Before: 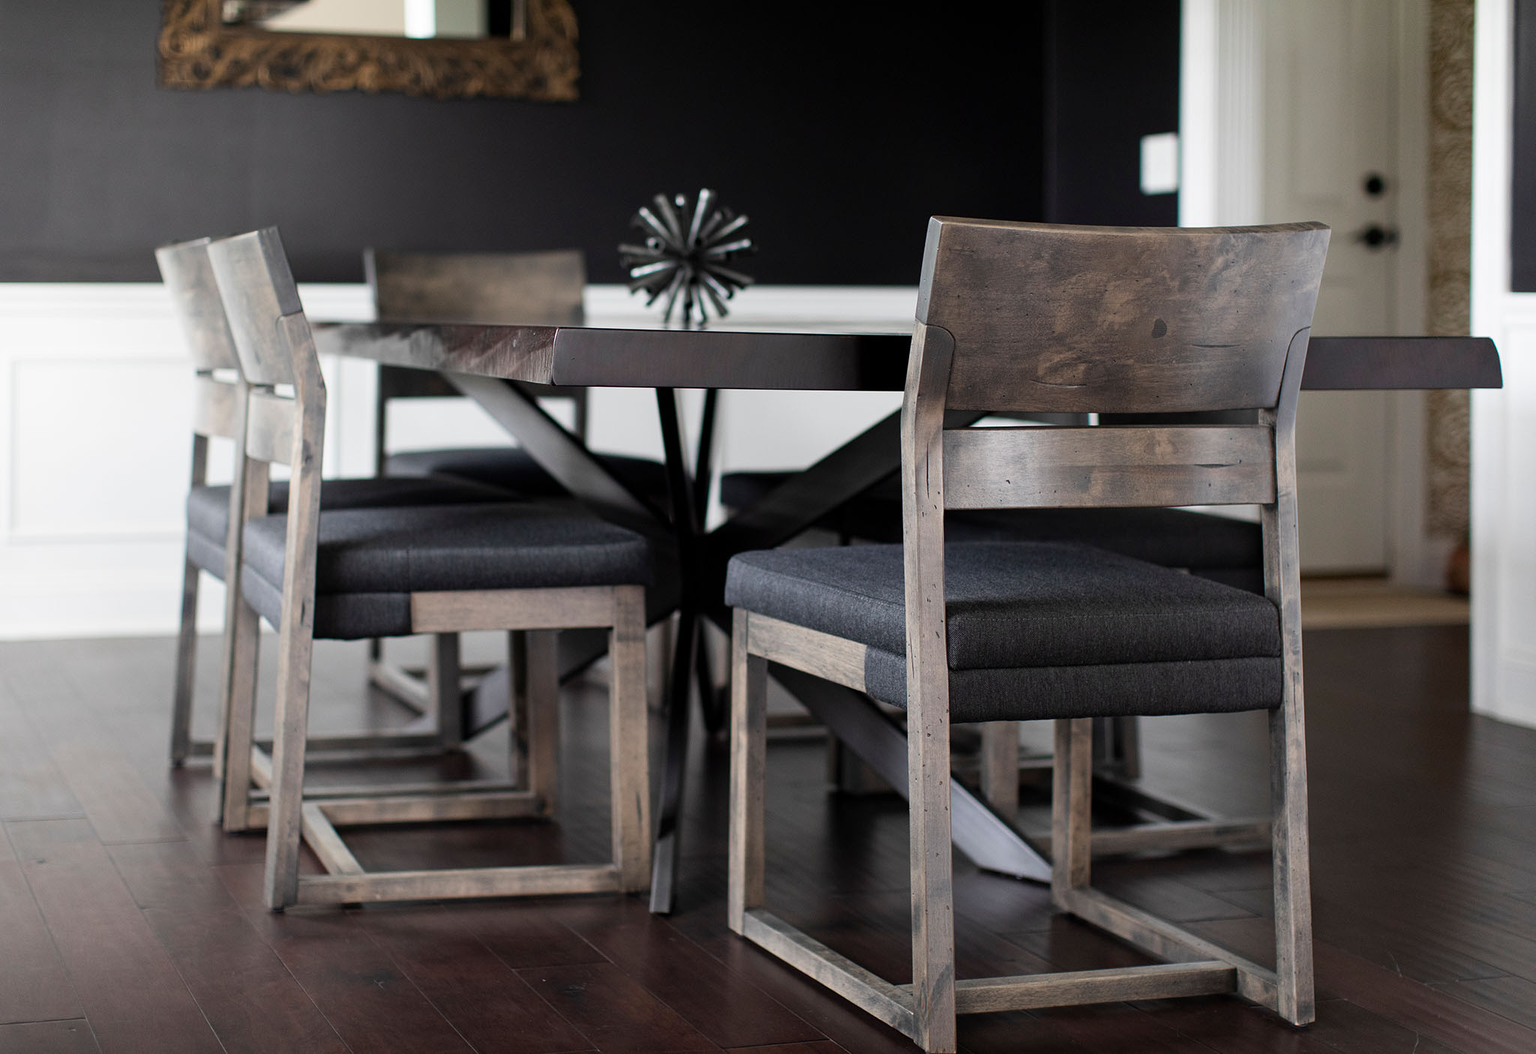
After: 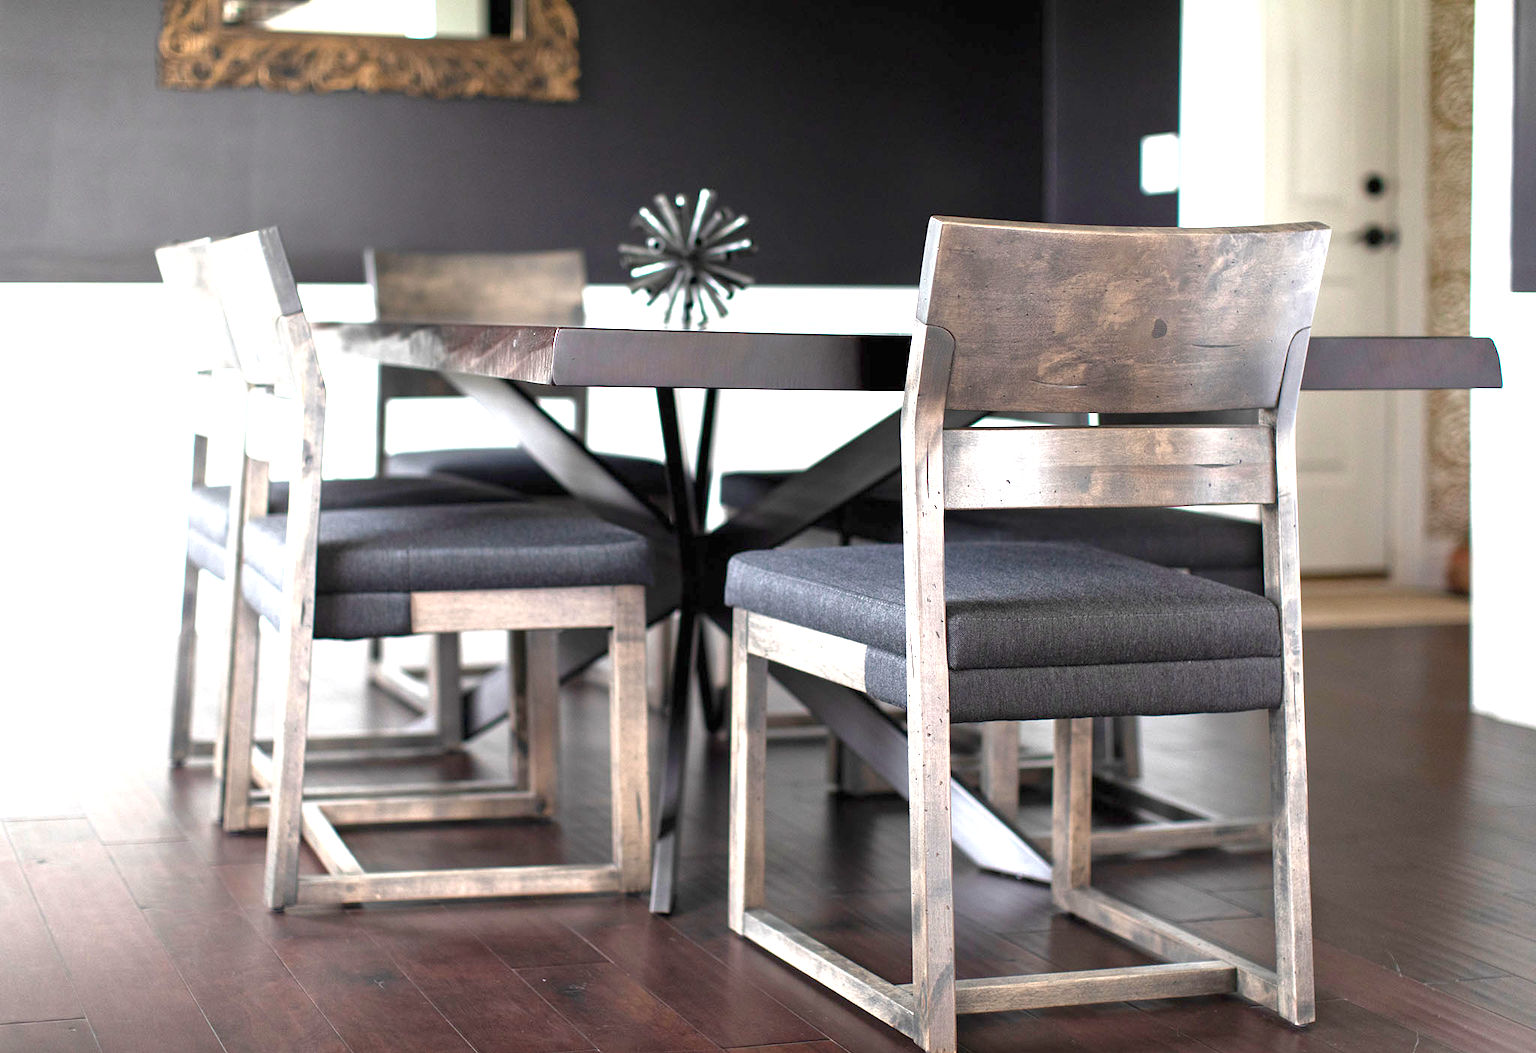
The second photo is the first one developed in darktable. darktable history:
exposure: black level correction 0, exposure 1.9 EV, compensate highlight preservation false
tone equalizer: -8 EV 0.25 EV, -7 EV 0.417 EV, -6 EV 0.417 EV, -5 EV 0.25 EV, -3 EV -0.25 EV, -2 EV -0.417 EV, -1 EV -0.417 EV, +0 EV -0.25 EV, edges refinement/feathering 500, mask exposure compensation -1.57 EV, preserve details guided filter
